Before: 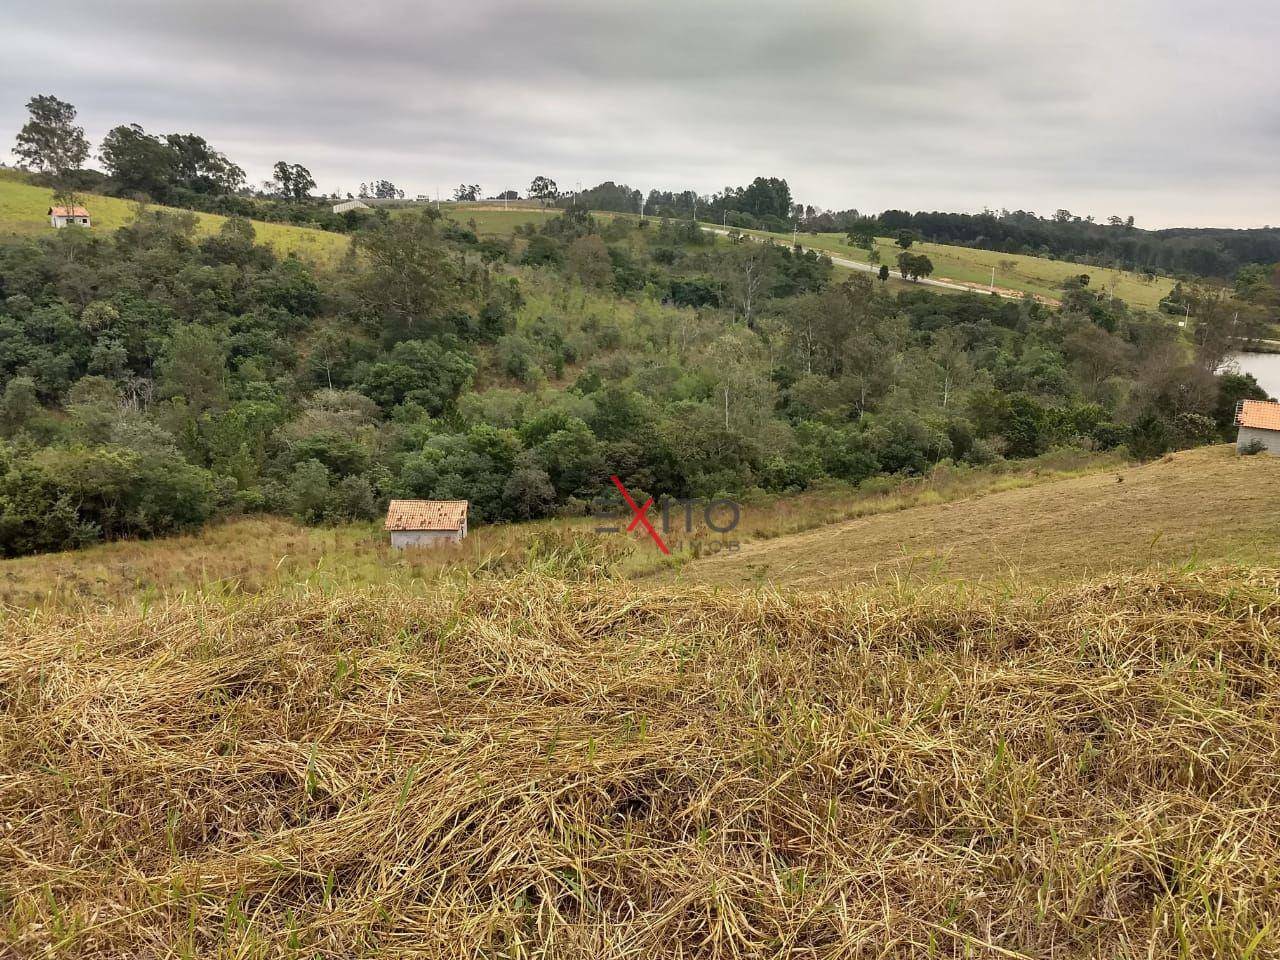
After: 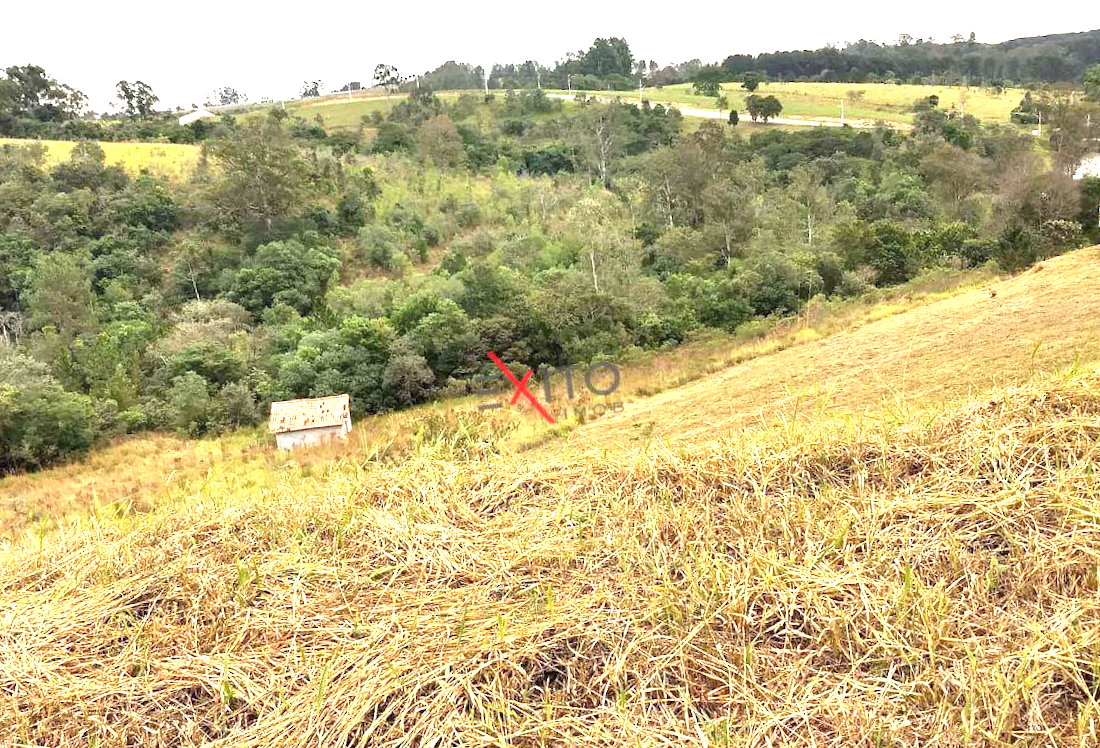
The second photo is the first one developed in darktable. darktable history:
crop and rotate: angle 1.96°, left 5.673%, top 5.673%
exposure: black level correction 0, exposure 1.5 EV, compensate exposure bias true, compensate highlight preservation false
rotate and perspective: rotation -5°, crop left 0.05, crop right 0.952, crop top 0.11, crop bottom 0.89
